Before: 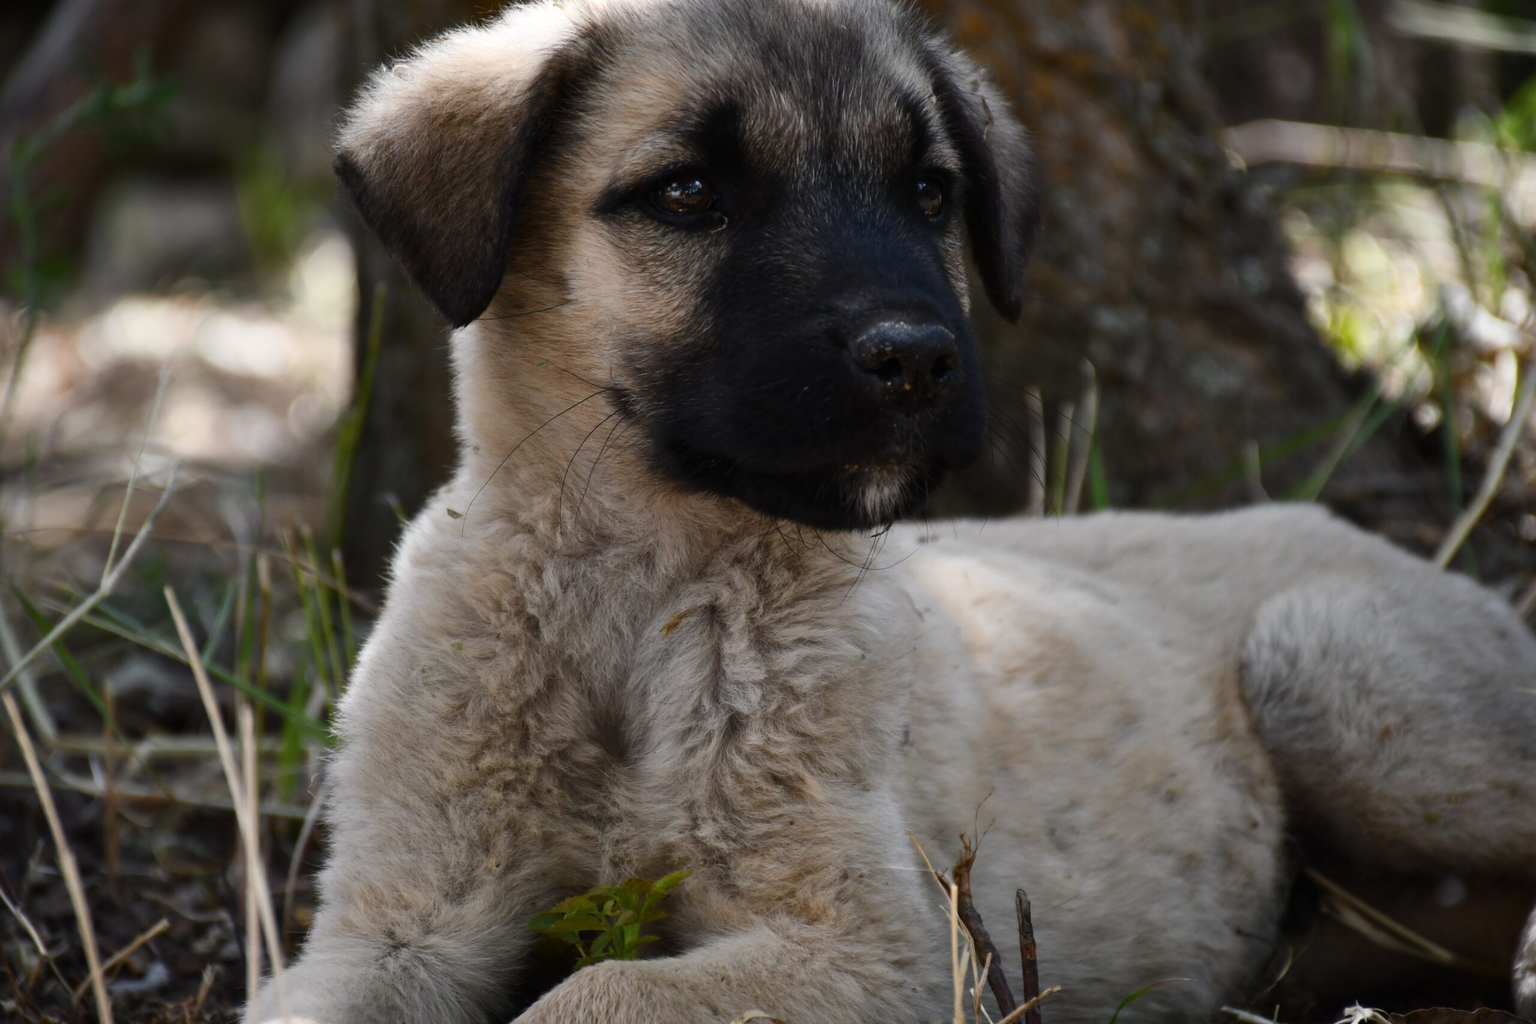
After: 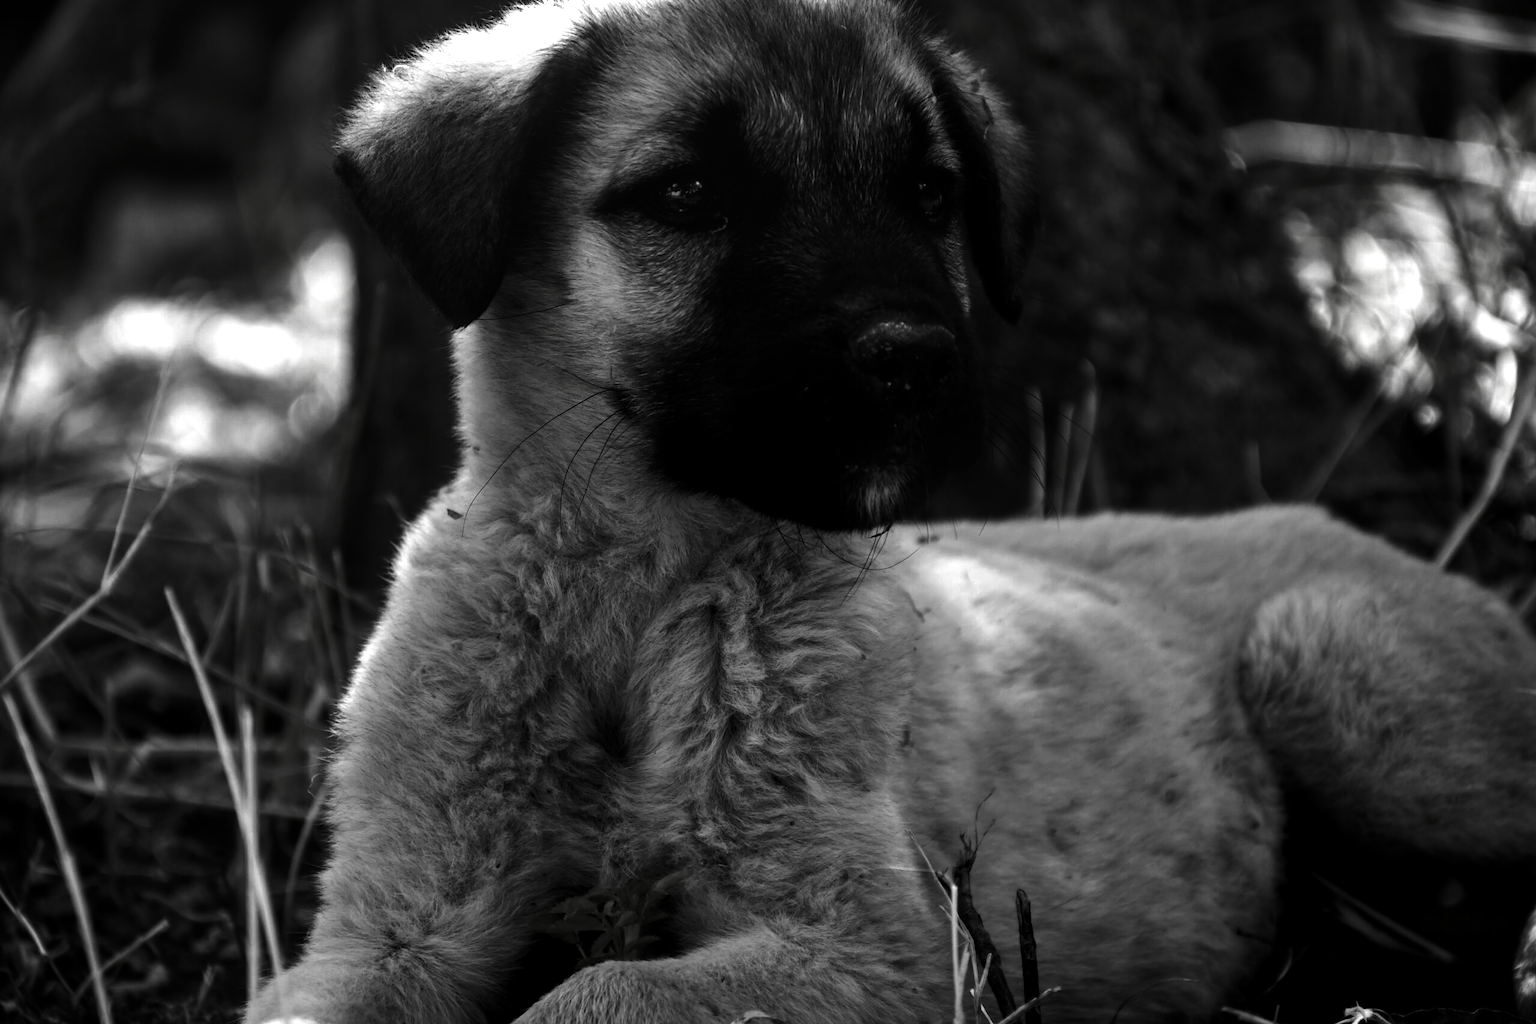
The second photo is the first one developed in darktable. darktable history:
local contrast: detail 117%
exposure: exposure 0.604 EV, compensate highlight preservation false
contrast brightness saturation: contrast -0.03, brightness -0.574, saturation -0.985
